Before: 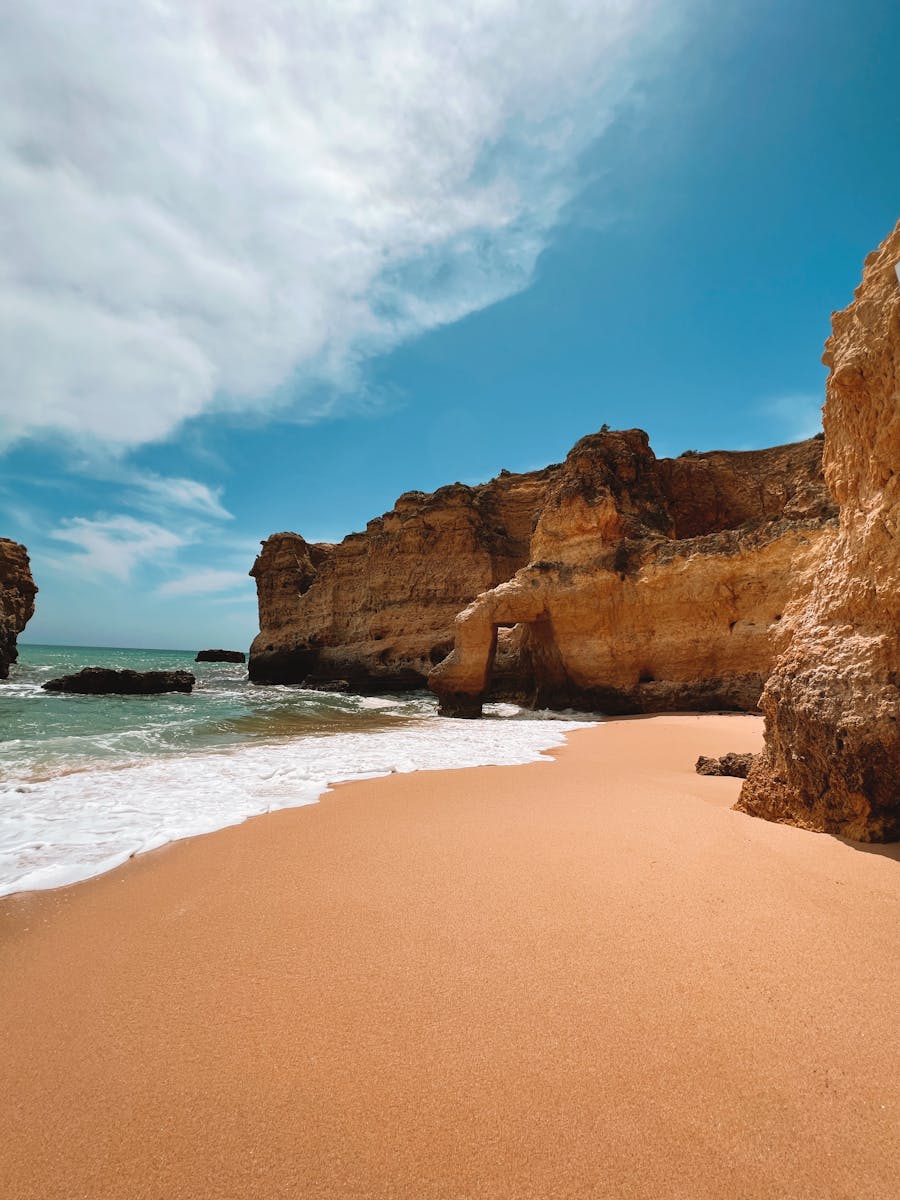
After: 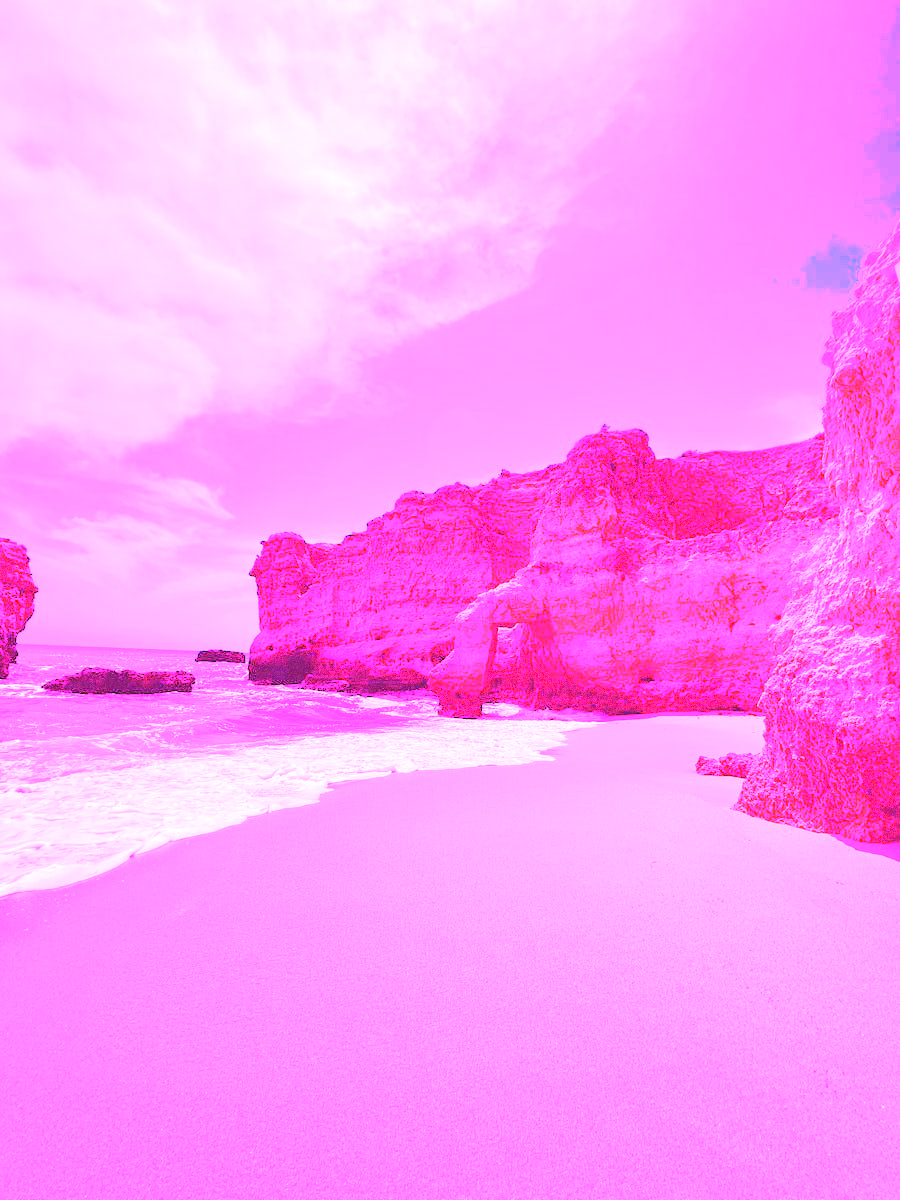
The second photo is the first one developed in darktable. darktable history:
grain: on, module defaults
exposure: black level correction -0.008, exposure 0.067 EV, compensate highlight preservation false
white balance: red 8, blue 8
